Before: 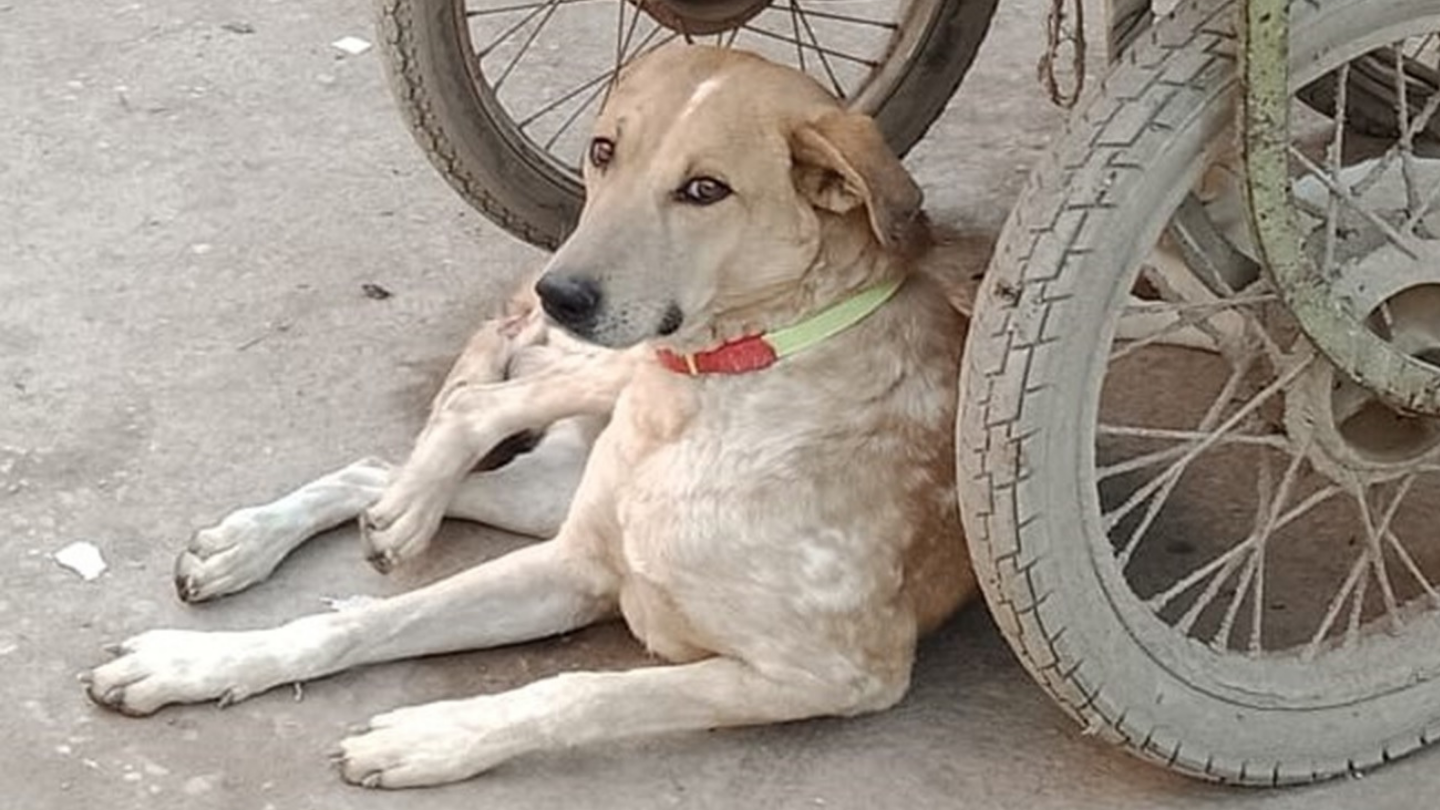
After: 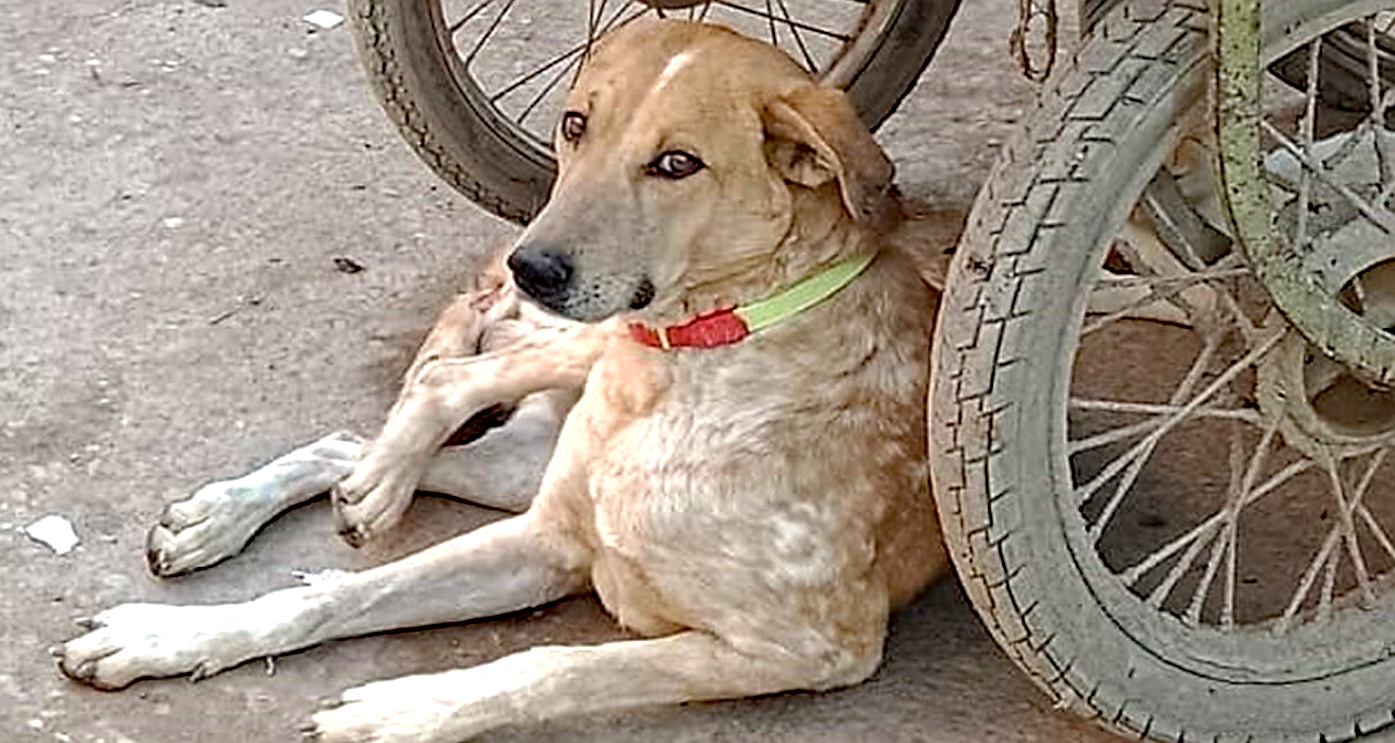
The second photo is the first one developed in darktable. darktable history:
crop: left 1.964%, top 3.251%, right 1.122%, bottom 4.933%
sharpen: radius 1.4, amount 1.25, threshold 0.7
exposure: exposure 0.376 EV, compensate highlight preservation false
haze removal: strength 0.53, distance 0.925, compatibility mode true, adaptive false
tone equalizer: on, module defaults
